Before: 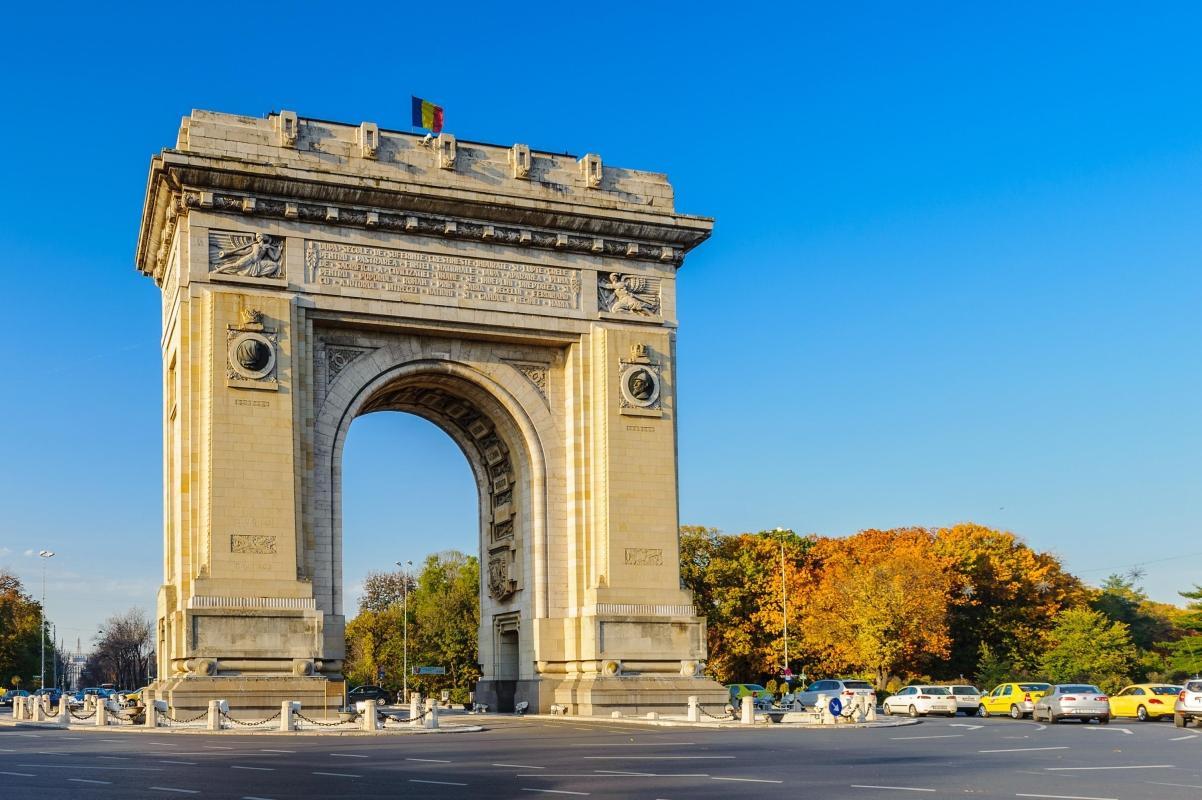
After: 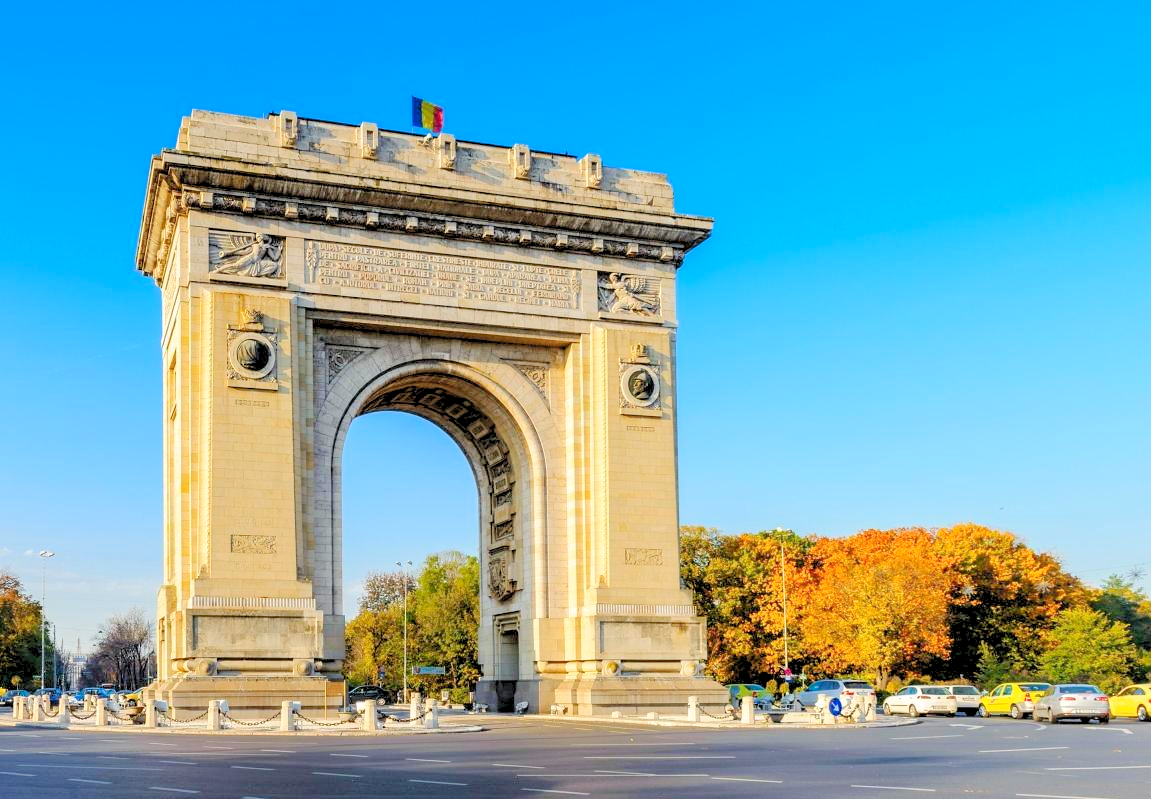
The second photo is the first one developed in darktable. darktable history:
crop: right 4.185%, bottom 0.024%
levels: levels [0.072, 0.414, 0.976]
